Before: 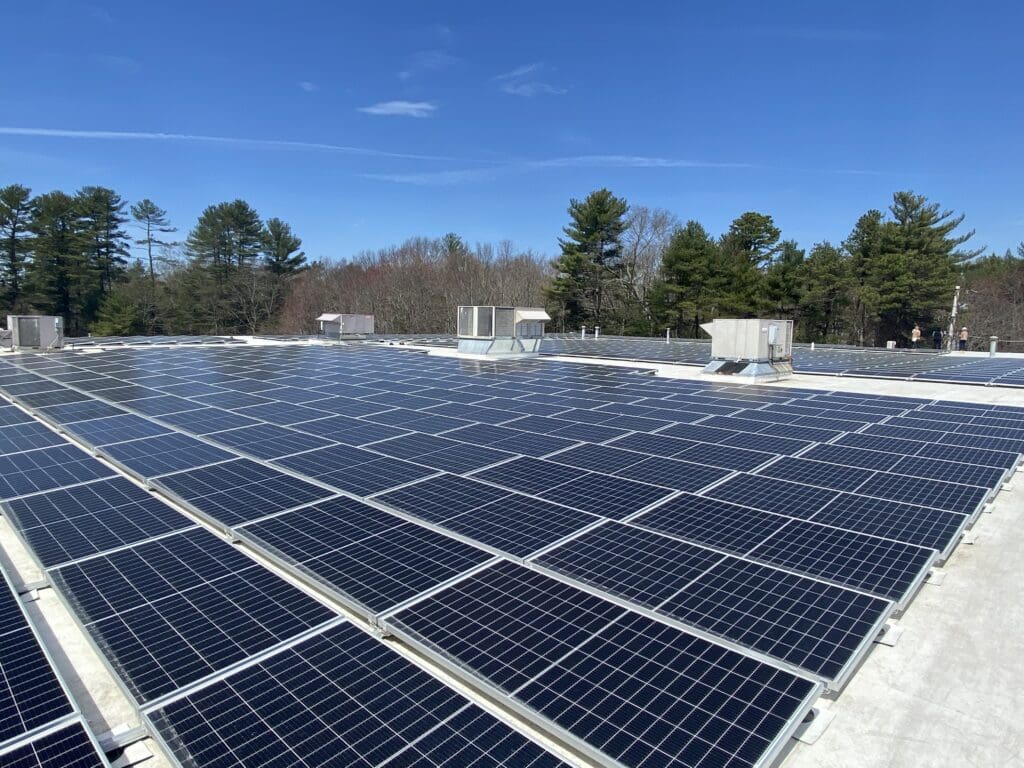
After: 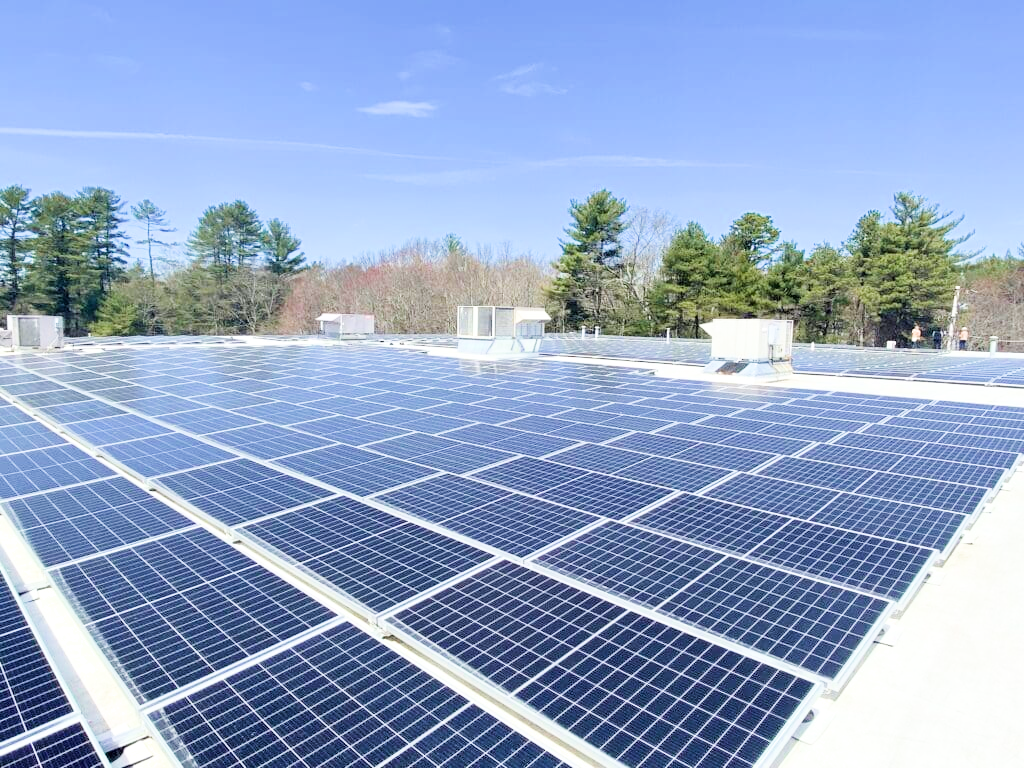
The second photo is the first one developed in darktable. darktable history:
exposure: exposure 2.207 EV, compensate highlight preservation false
velvia: on, module defaults
filmic rgb: black relative exposure -7.65 EV, white relative exposure 4.56 EV, hardness 3.61
